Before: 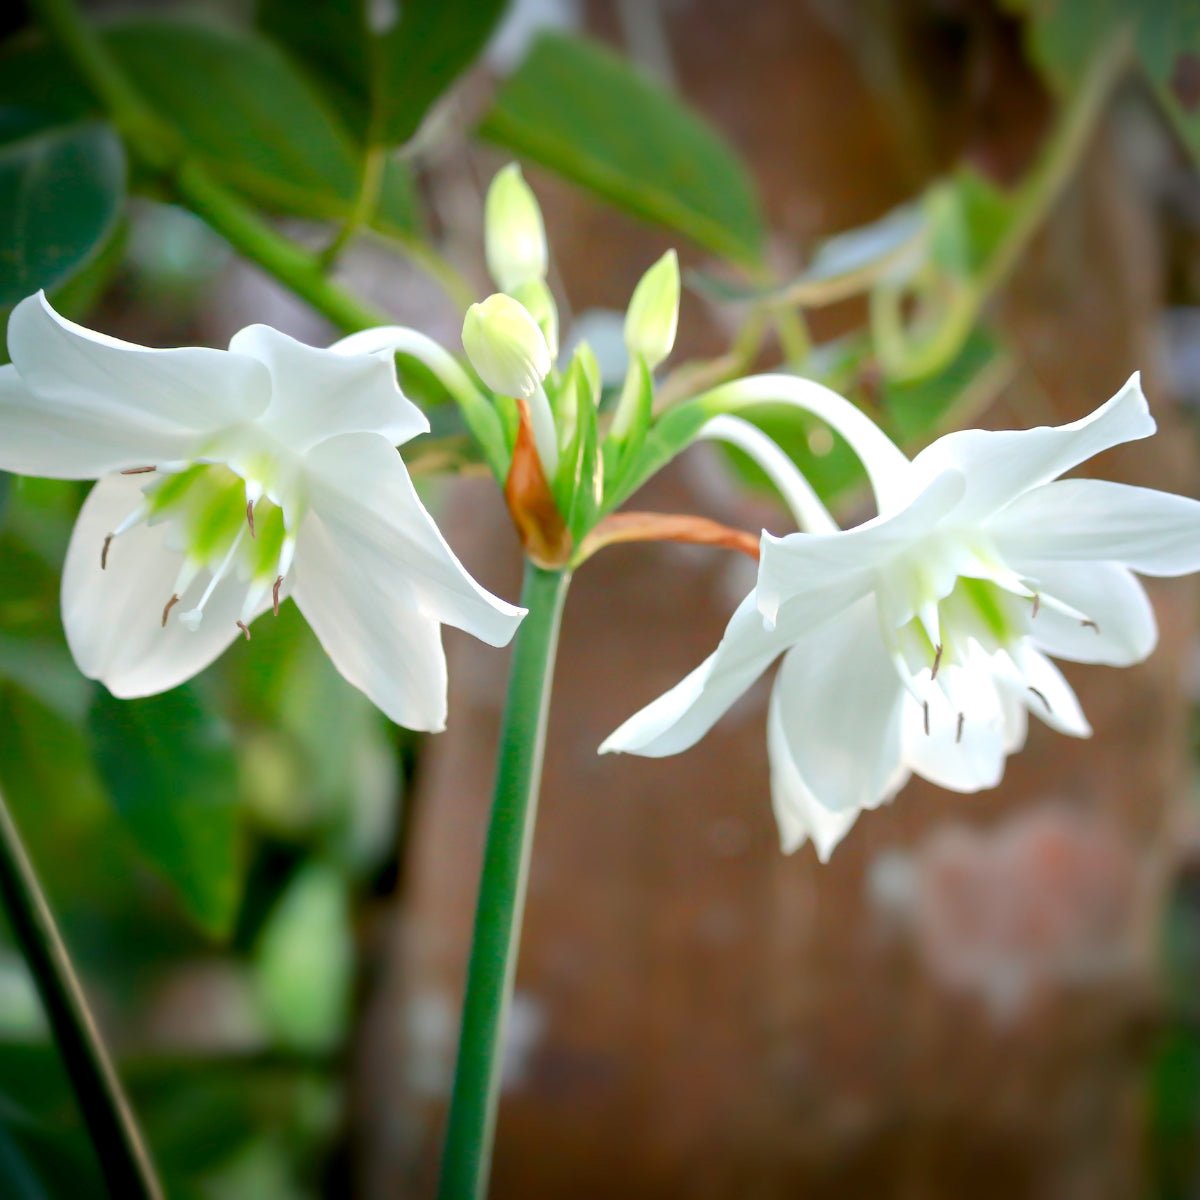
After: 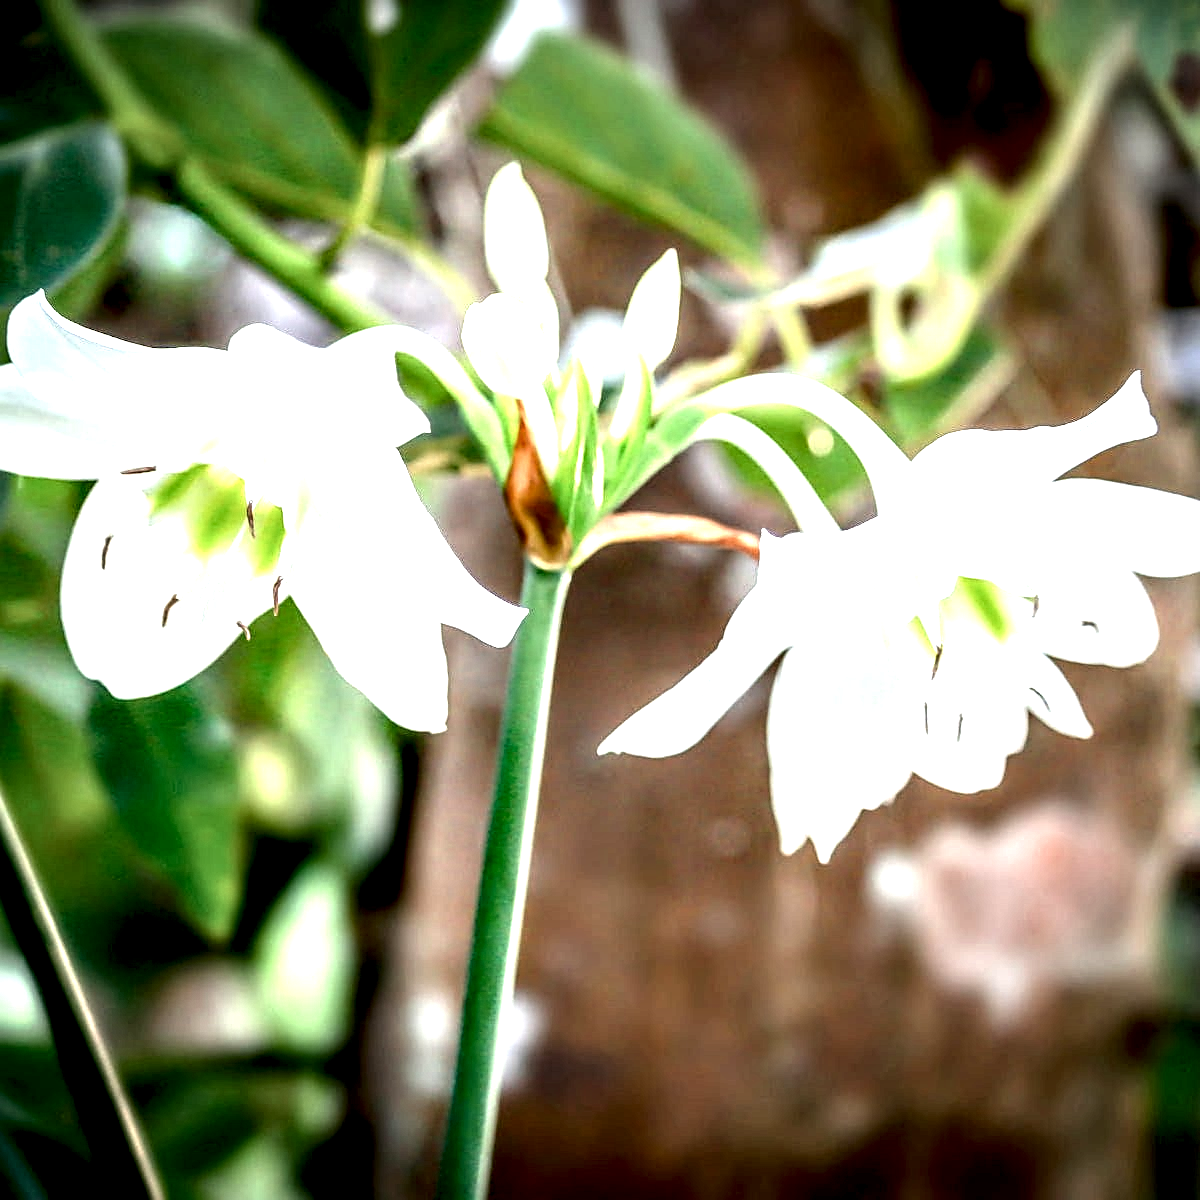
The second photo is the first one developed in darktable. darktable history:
local contrast: highlights 115%, shadows 42%, detail 293%
sharpen: on, module defaults
exposure: exposure 0.3 EV, compensate highlight preservation false
